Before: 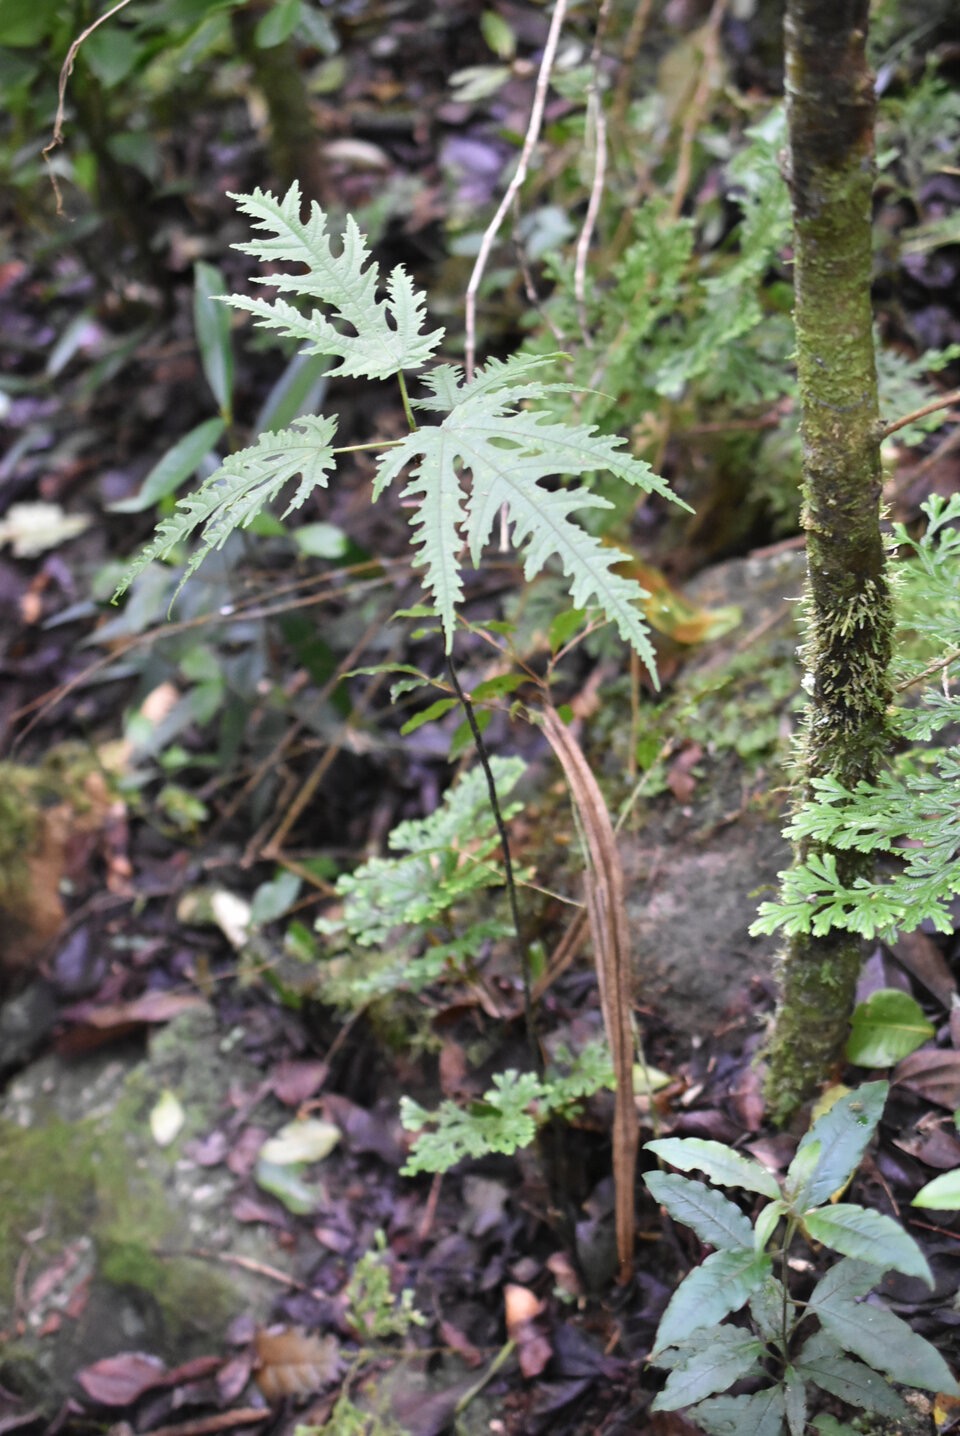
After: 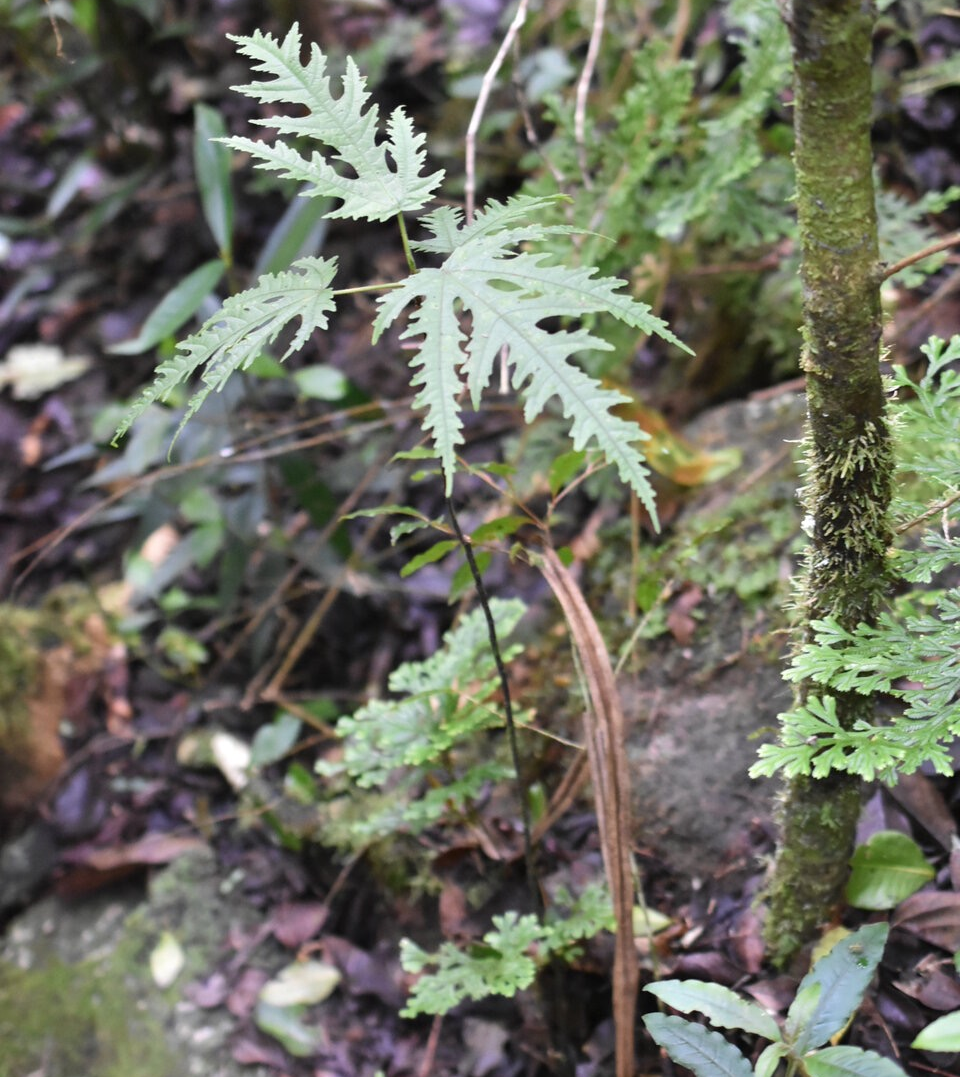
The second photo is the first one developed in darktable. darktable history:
crop: top 11.02%, bottom 13.955%
tone equalizer: edges refinement/feathering 500, mask exposure compensation -1.57 EV, preserve details no
